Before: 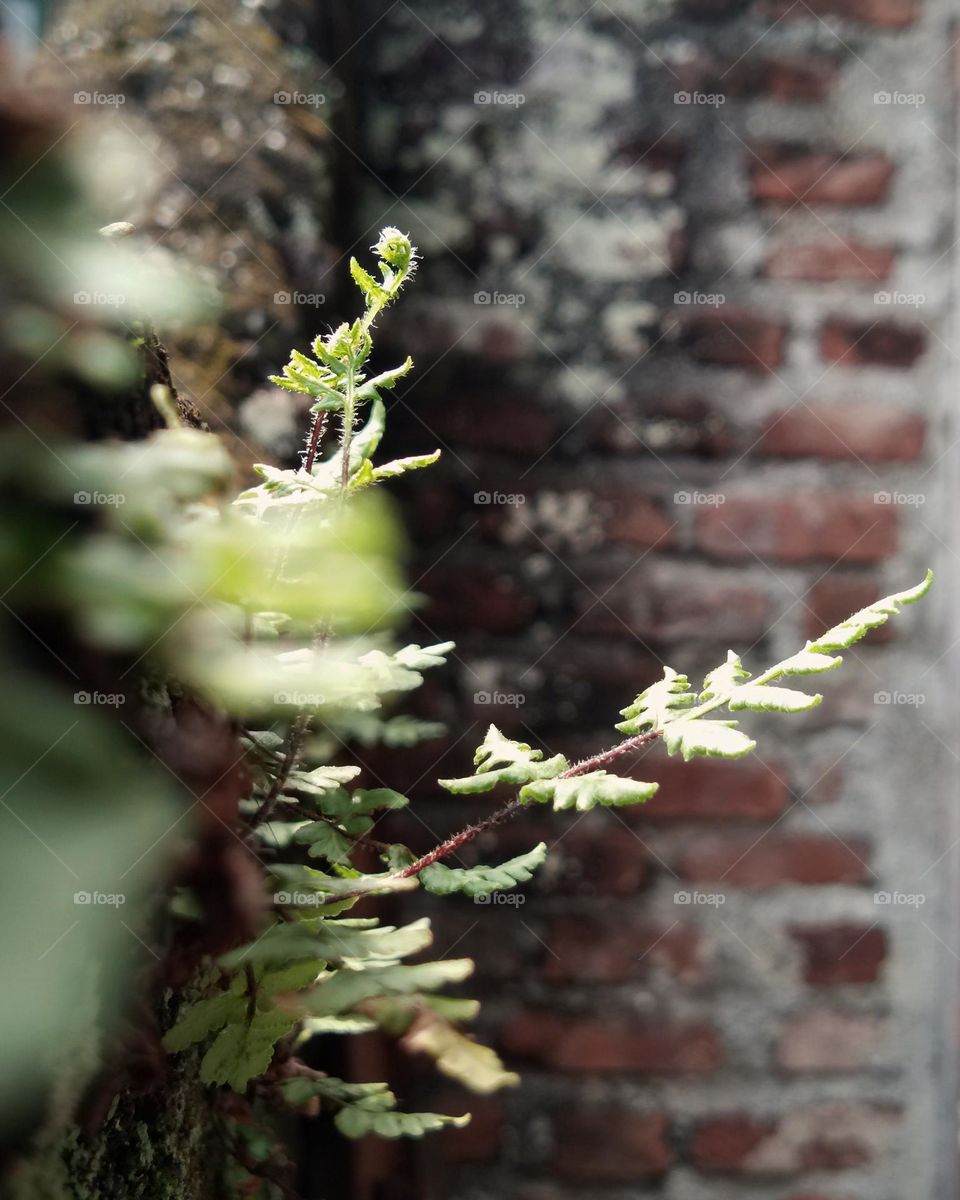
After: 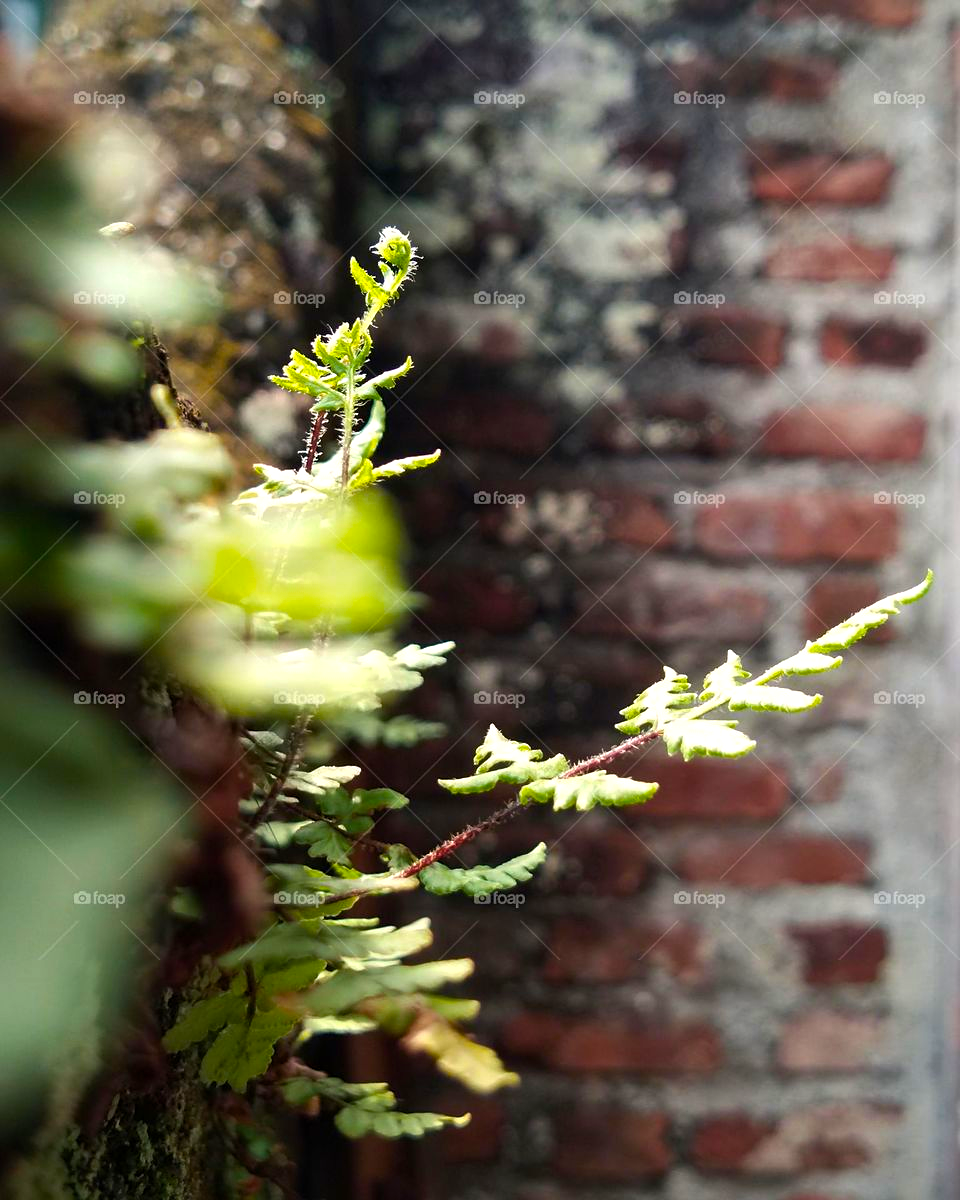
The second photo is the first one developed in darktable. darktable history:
color balance rgb: white fulcrum 0.072 EV, perceptual saturation grading › global saturation 19.451%, perceptual brilliance grading › highlights 8.26%, perceptual brilliance grading › mid-tones 3.556%, perceptual brilliance grading › shadows 1.697%, global vibrance 40.779%
sharpen: amount 0.217
